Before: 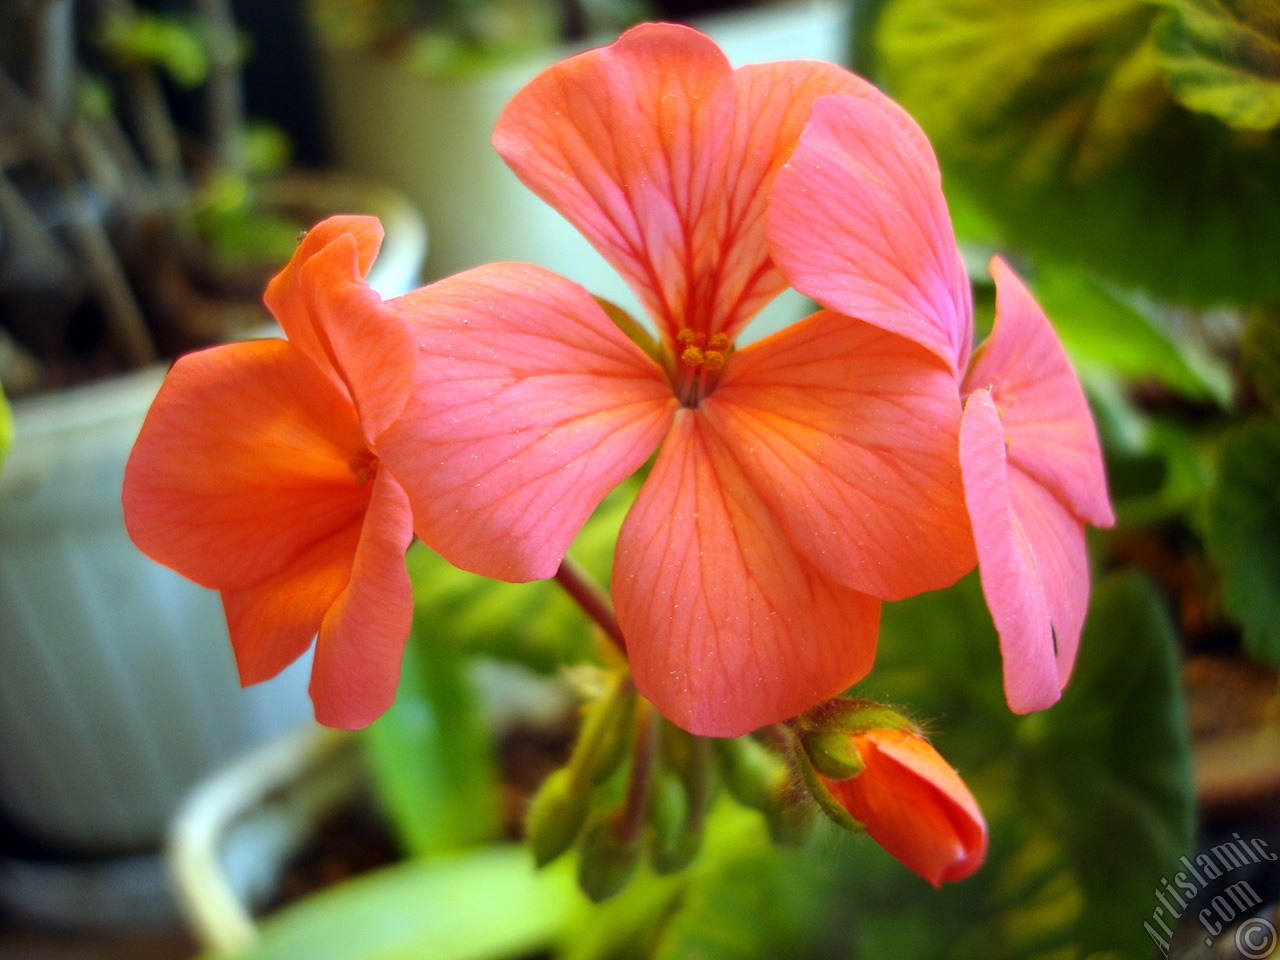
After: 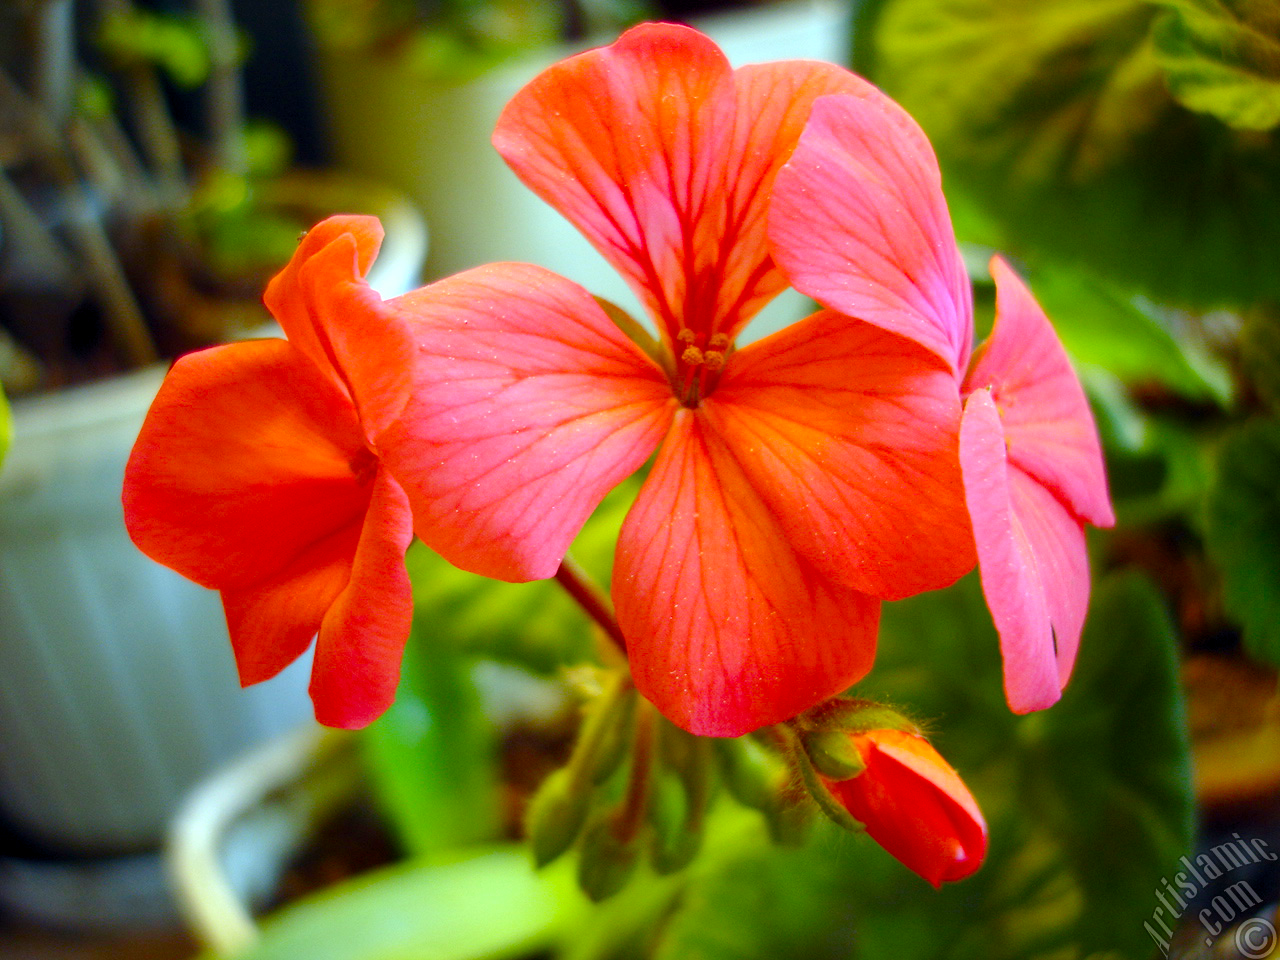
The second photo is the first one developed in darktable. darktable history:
color zones: curves: ch1 [(0, 0.525) (0.143, 0.556) (0.286, 0.52) (0.429, 0.5) (0.571, 0.5) (0.714, 0.5) (0.857, 0.503) (1, 0.525)]
color balance rgb: perceptual saturation grading › global saturation 35%, perceptual saturation grading › highlights -30%, perceptual saturation grading › shadows 35%, perceptual brilliance grading › global brilliance 3%, perceptual brilliance grading › highlights -3%, perceptual brilliance grading › shadows 3%
